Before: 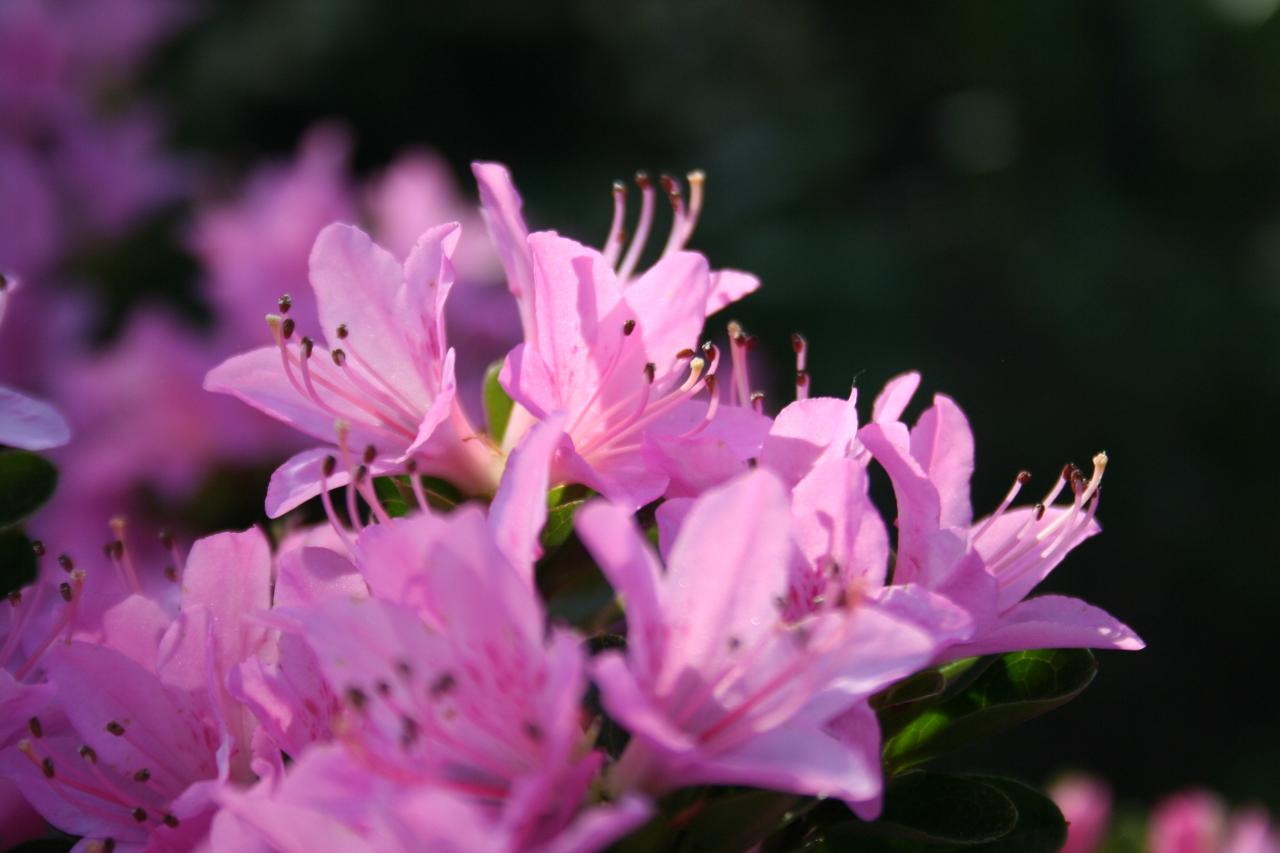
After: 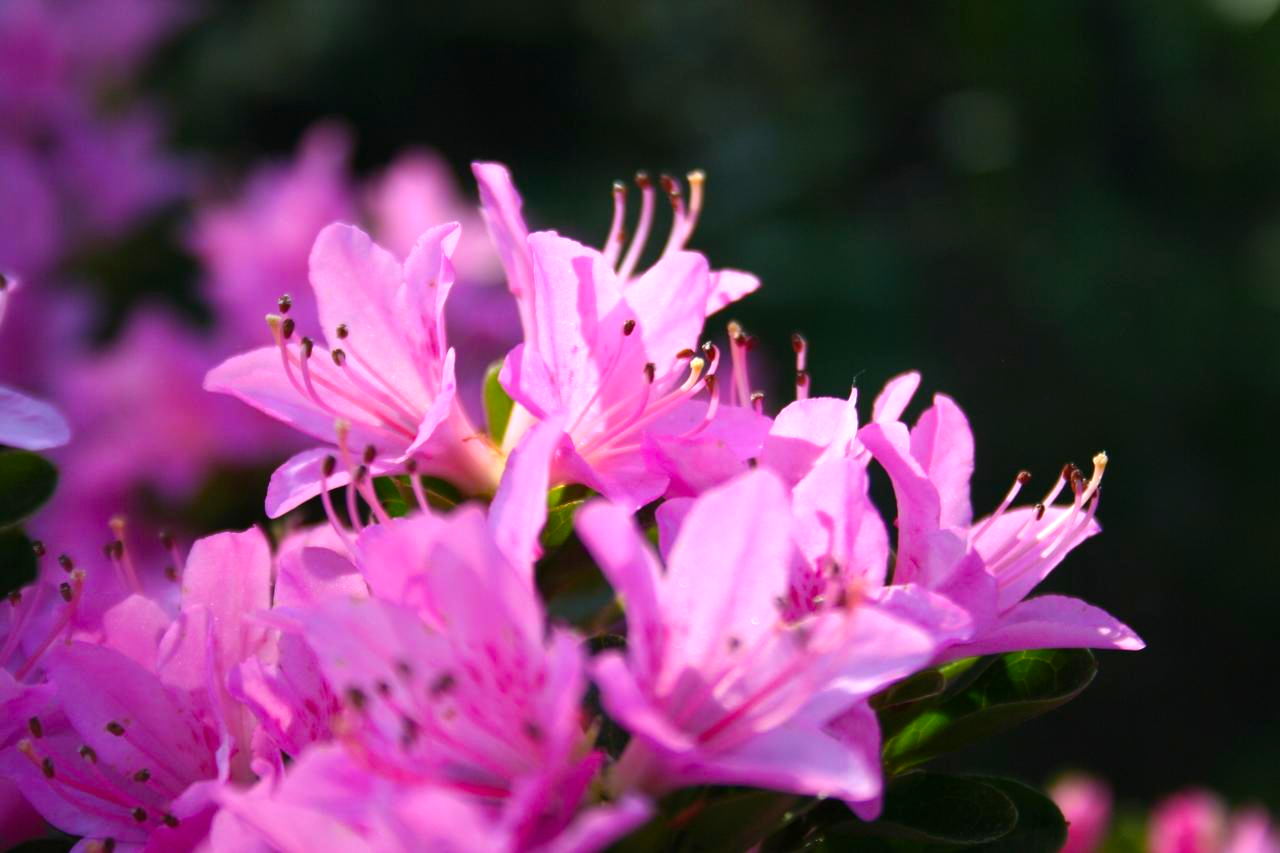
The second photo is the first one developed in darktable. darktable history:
color balance rgb: linear chroma grading › global chroma 15.64%, perceptual saturation grading › global saturation 0.754%, perceptual brilliance grading › global brilliance 11.679%, global vibrance 23.443%
